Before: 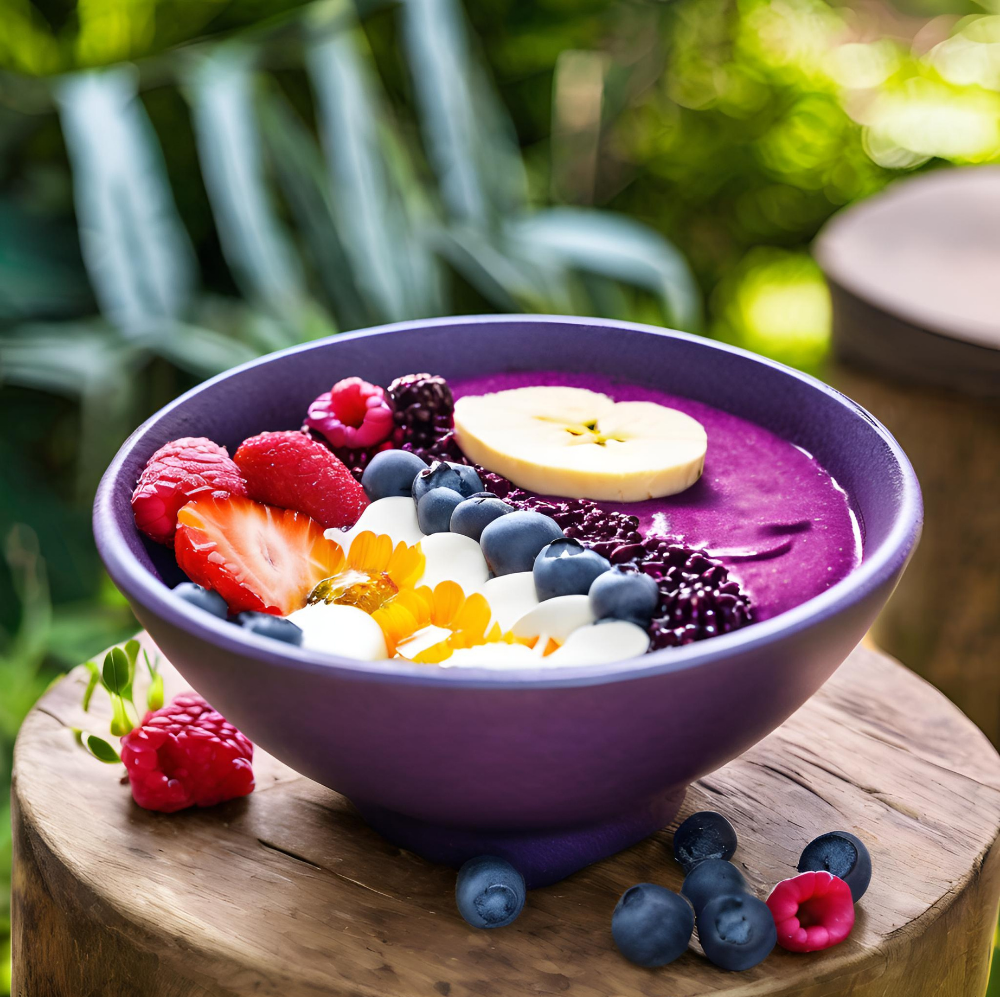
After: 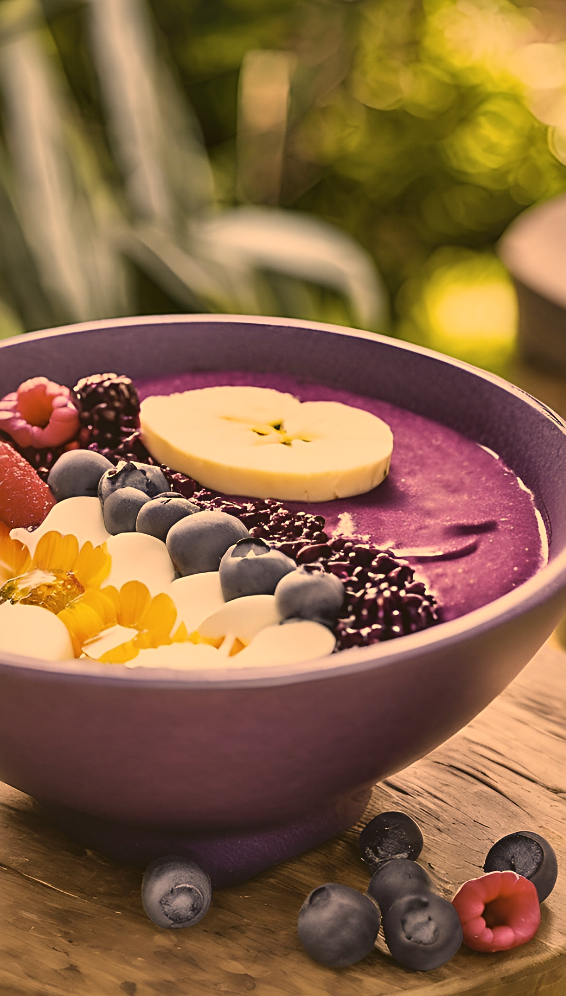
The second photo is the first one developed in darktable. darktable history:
crop: left 31.48%, top 0.006%, right 11.869%
exposure: compensate highlight preservation false
contrast brightness saturation: contrast -0.264, saturation -0.436
color correction: highlights a* 18.22, highlights b* 35.73, shadows a* 1.06, shadows b* 5.91, saturation 1.02
tone equalizer: smoothing diameter 24.85%, edges refinement/feathering 9.18, preserve details guided filter
local contrast: mode bilateral grid, contrast 26, coarseness 60, detail 151%, midtone range 0.2
sharpen: on, module defaults
